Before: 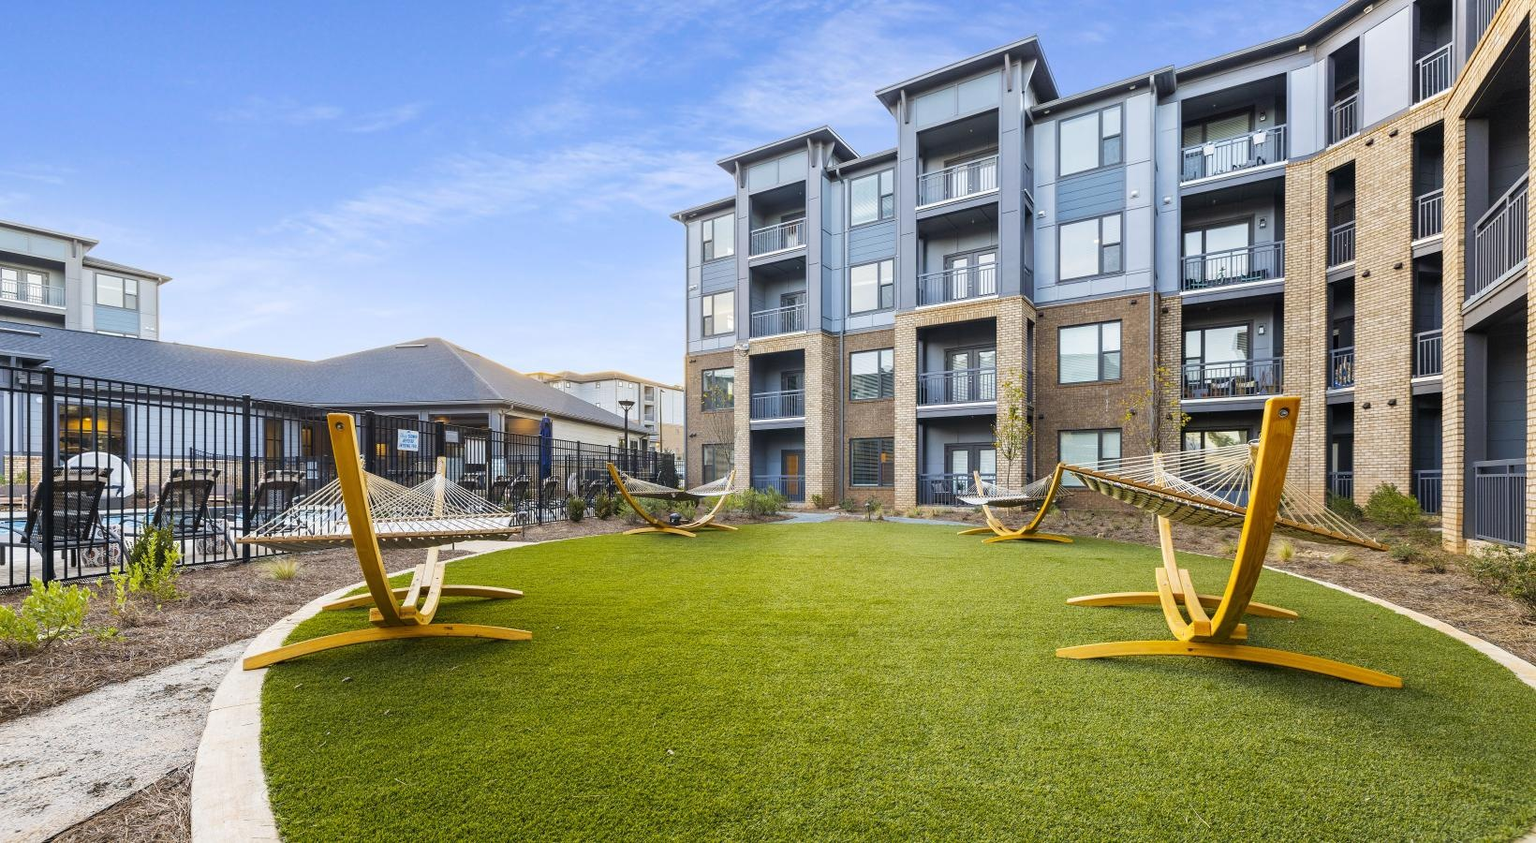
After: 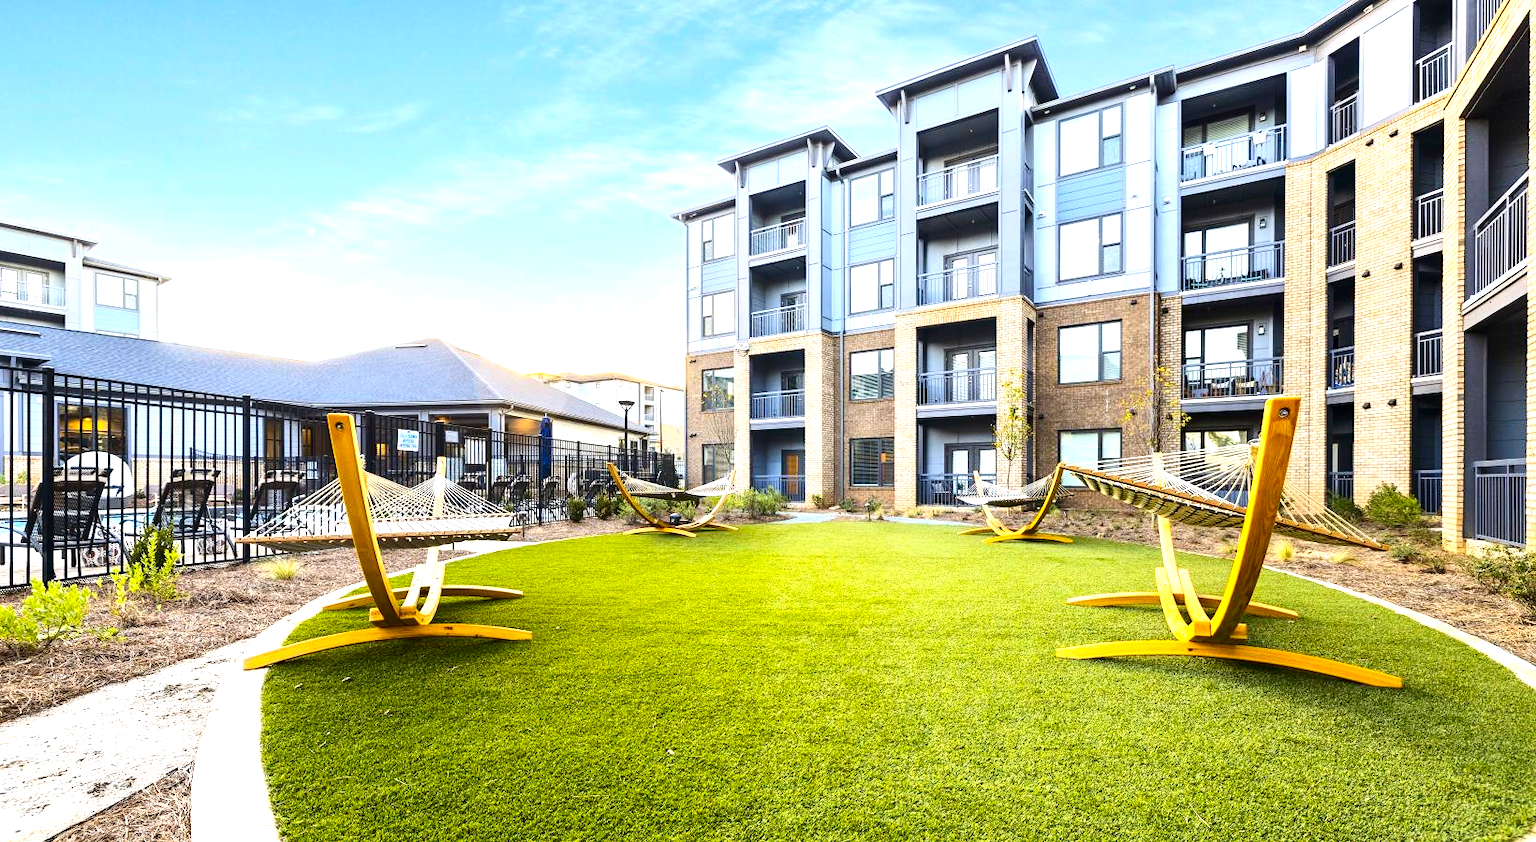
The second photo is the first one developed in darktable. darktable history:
exposure: black level correction 0, exposure 1.001 EV, compensate highlight preservation false
contrast brightness saturation: contrast 0.206, brightness -0.111, saturation 0.208
